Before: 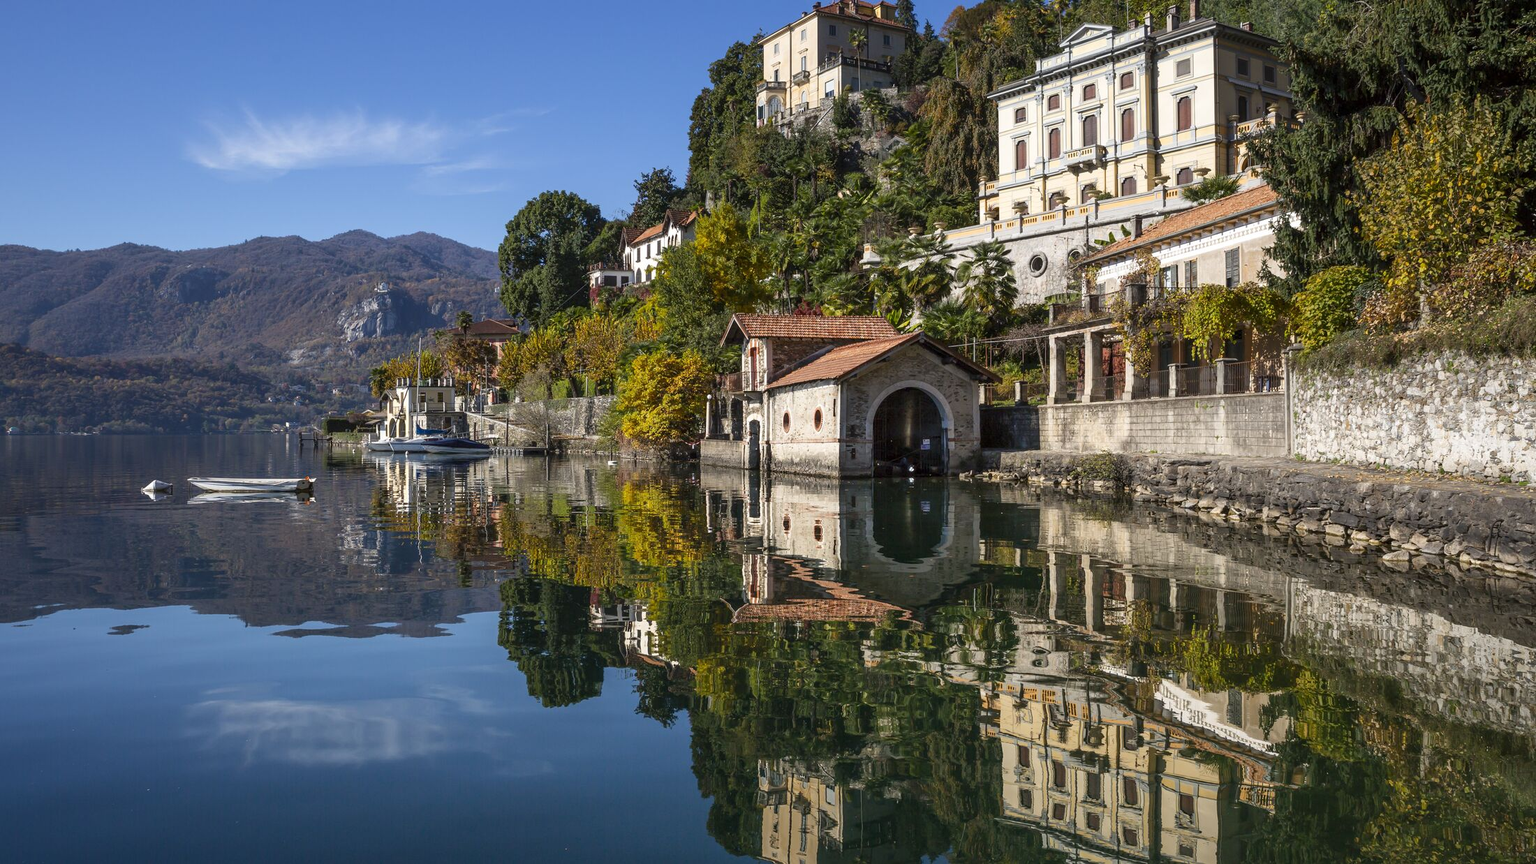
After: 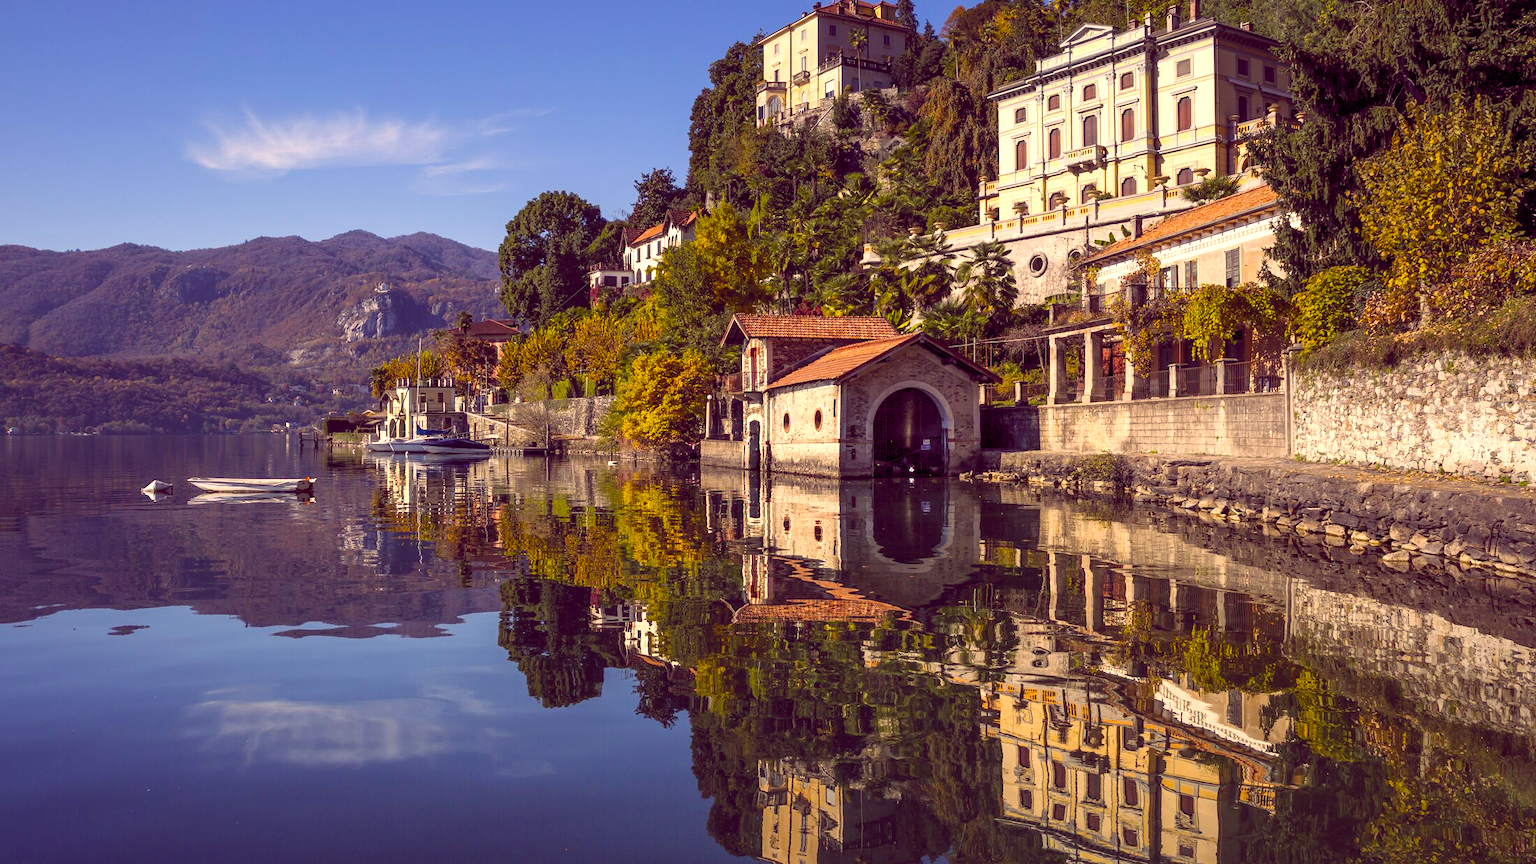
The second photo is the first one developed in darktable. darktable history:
exposure: exposure 0.2 EV, compensate highlight preservation false
color balance rgb: shadows lift › chroma 6.43%, shadows lift › hue 305.74°, highlights gain › chroma 2.43%, highlights gain › hue 35.74°, global offset › chroma 0.28%, global offset › hue 320.29°, linear chroma grading › global chroma 5.5%, perceptual saturation grading › global saturation 30%, contrast 5.15%
white balance: red 1.029, blue 0.92
